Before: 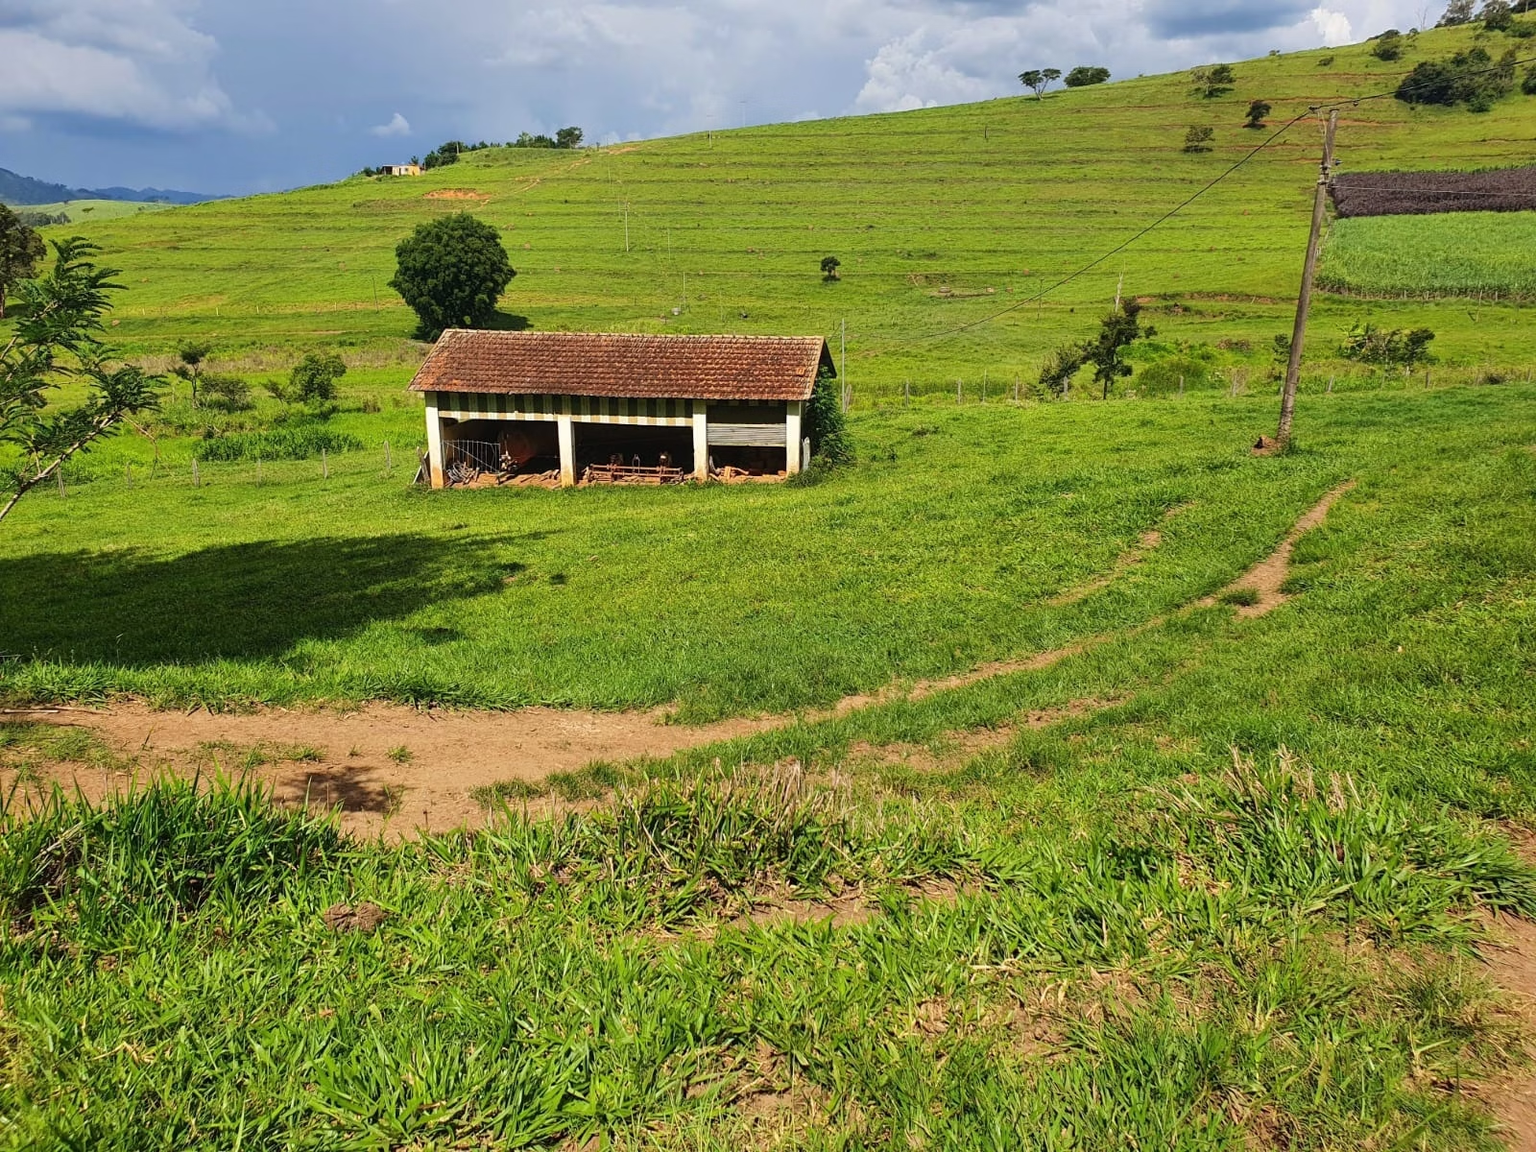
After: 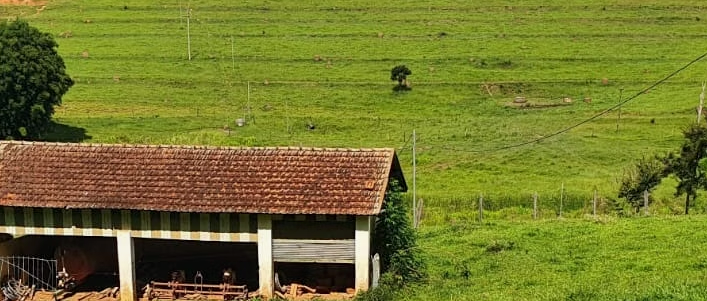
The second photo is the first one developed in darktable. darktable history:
crop: left 29.007%, top 16.838%, right 26.782%, bottom 58.035%
contrast equalizer: y [[0.515 ×6], [0.507 ×6], [0.425 ×6], [0 ×6], [0 ×6]]
exposure: exposure -0.151 EV, compensate highlight preservation false
